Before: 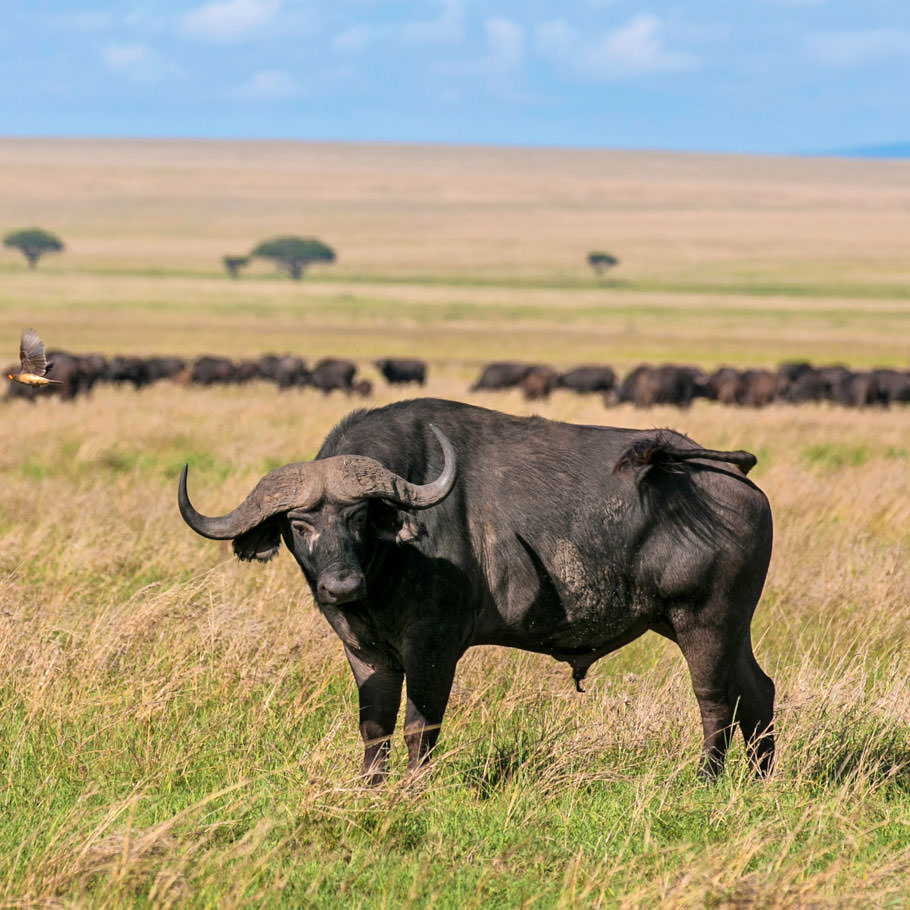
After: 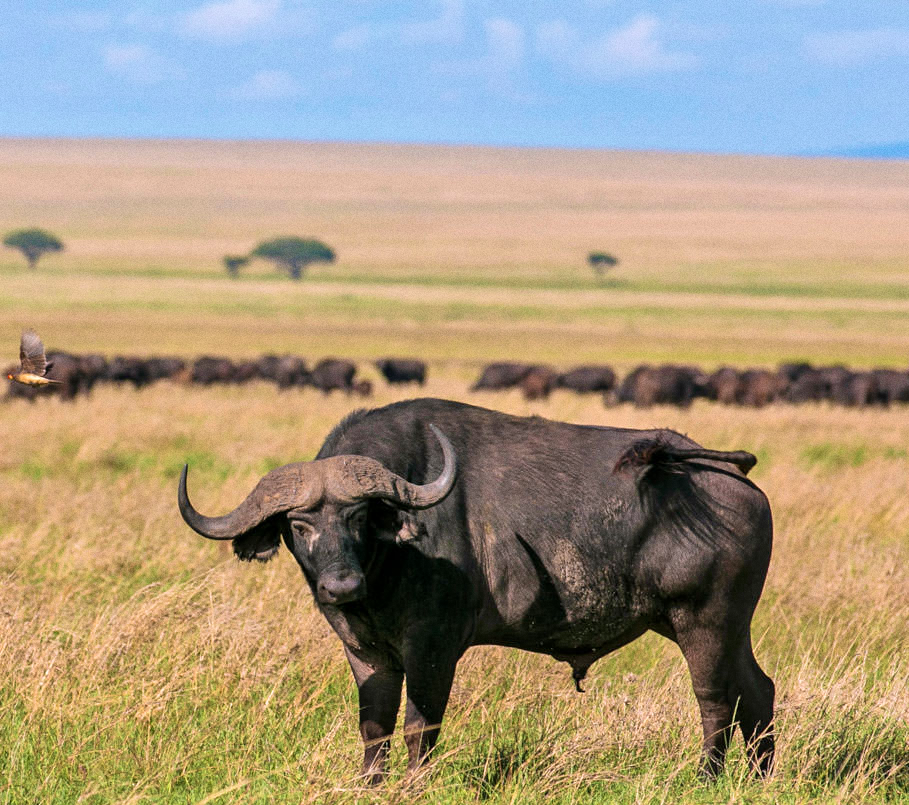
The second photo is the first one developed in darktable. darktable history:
crop and rotate: top 0%, bottom 11.49%
velvia: on, module defaults
grain: coarseness 0.09 ISO
white balance: red 1.009, blue 1.027
